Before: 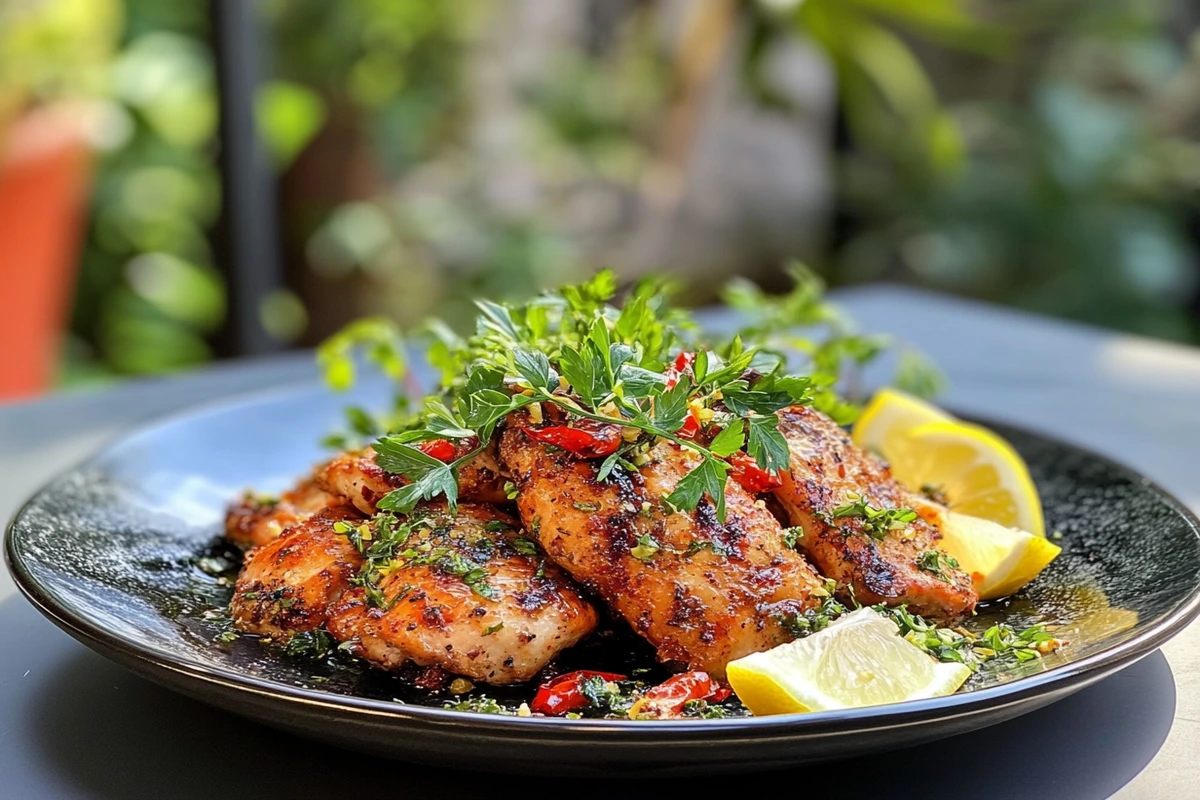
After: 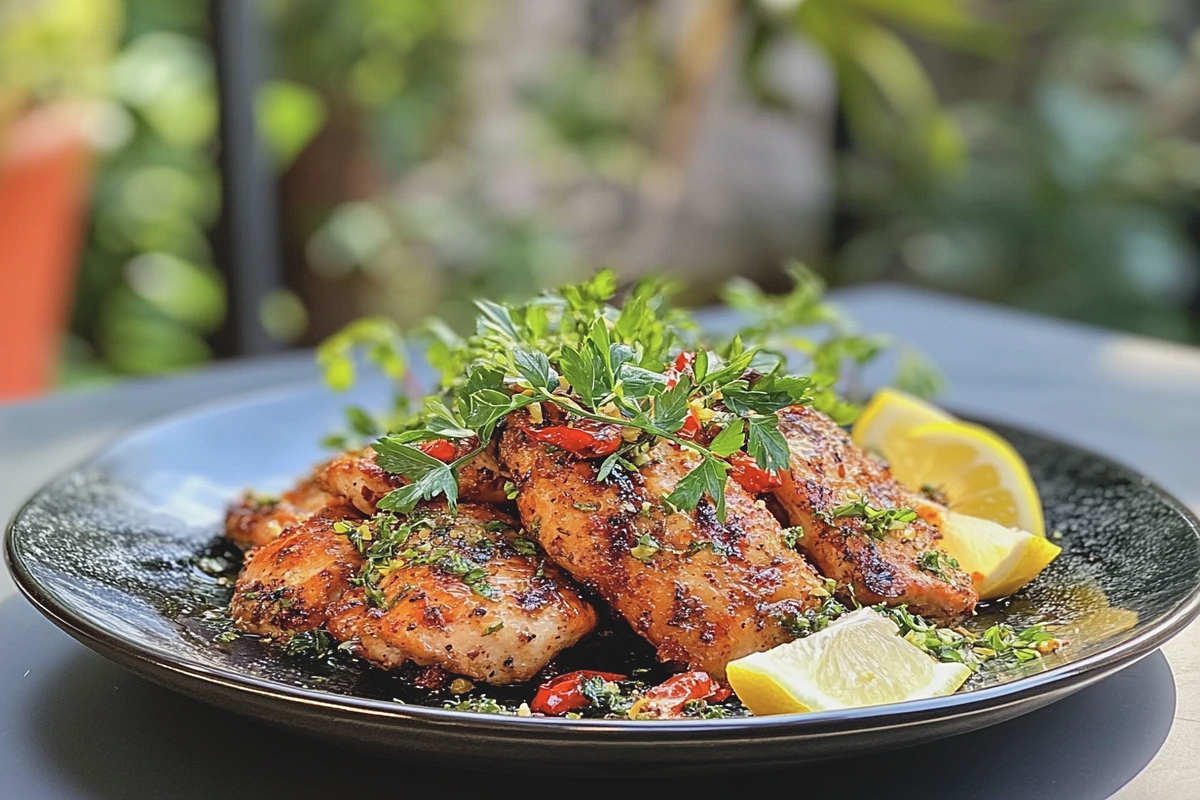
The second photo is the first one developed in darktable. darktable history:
contrast brightness saturation: contrast -0.131, brightness 0.047, saturation -0.137
sharpen: radius 2.131, amount 0.385, threshold 0.003
